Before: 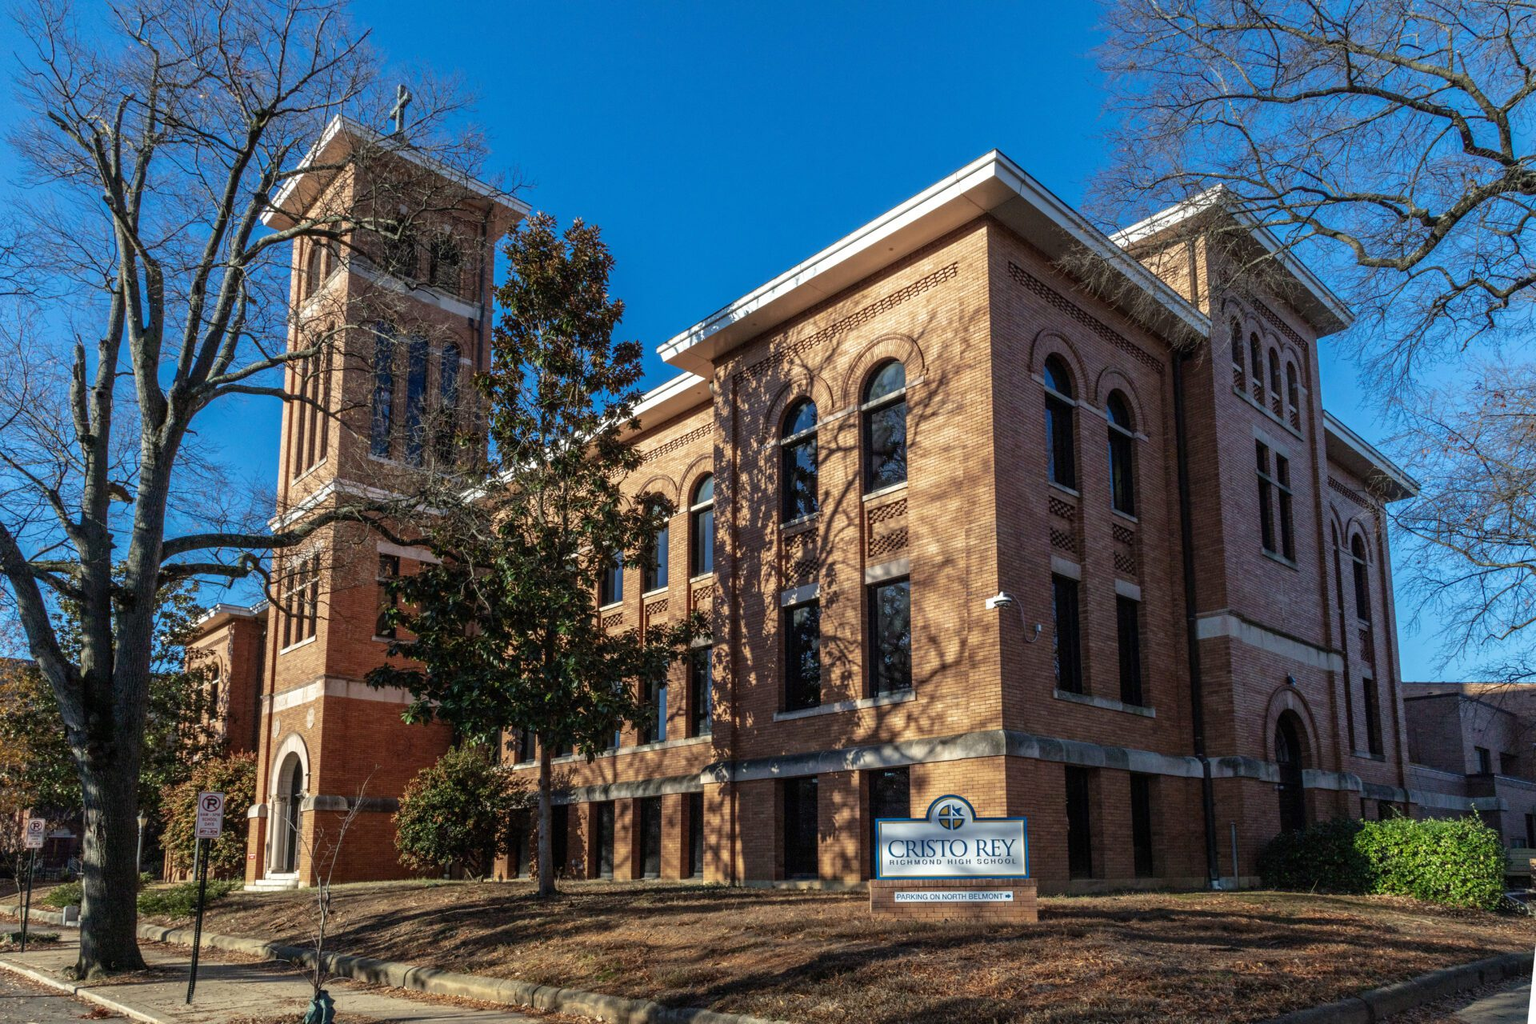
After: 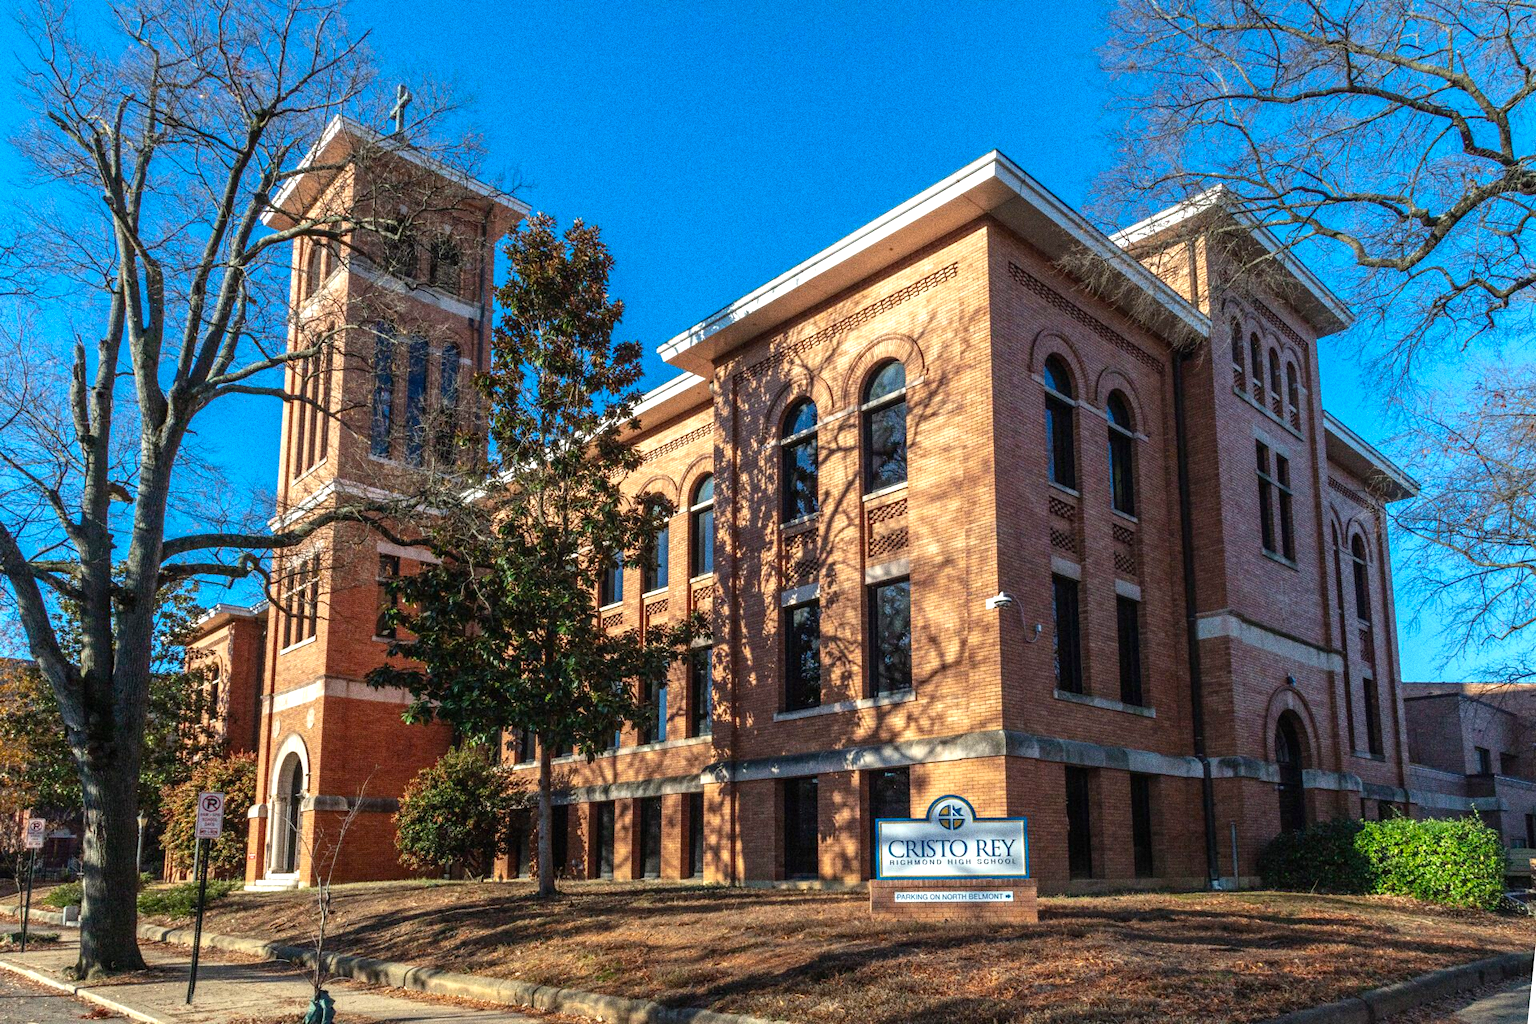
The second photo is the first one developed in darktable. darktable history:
exposure: black level correction 0, exposure 0.5 EV, compensate exposure bias true, compensate highlight preservation false
grain: coarseness 0.09 ISO, strength 40%
